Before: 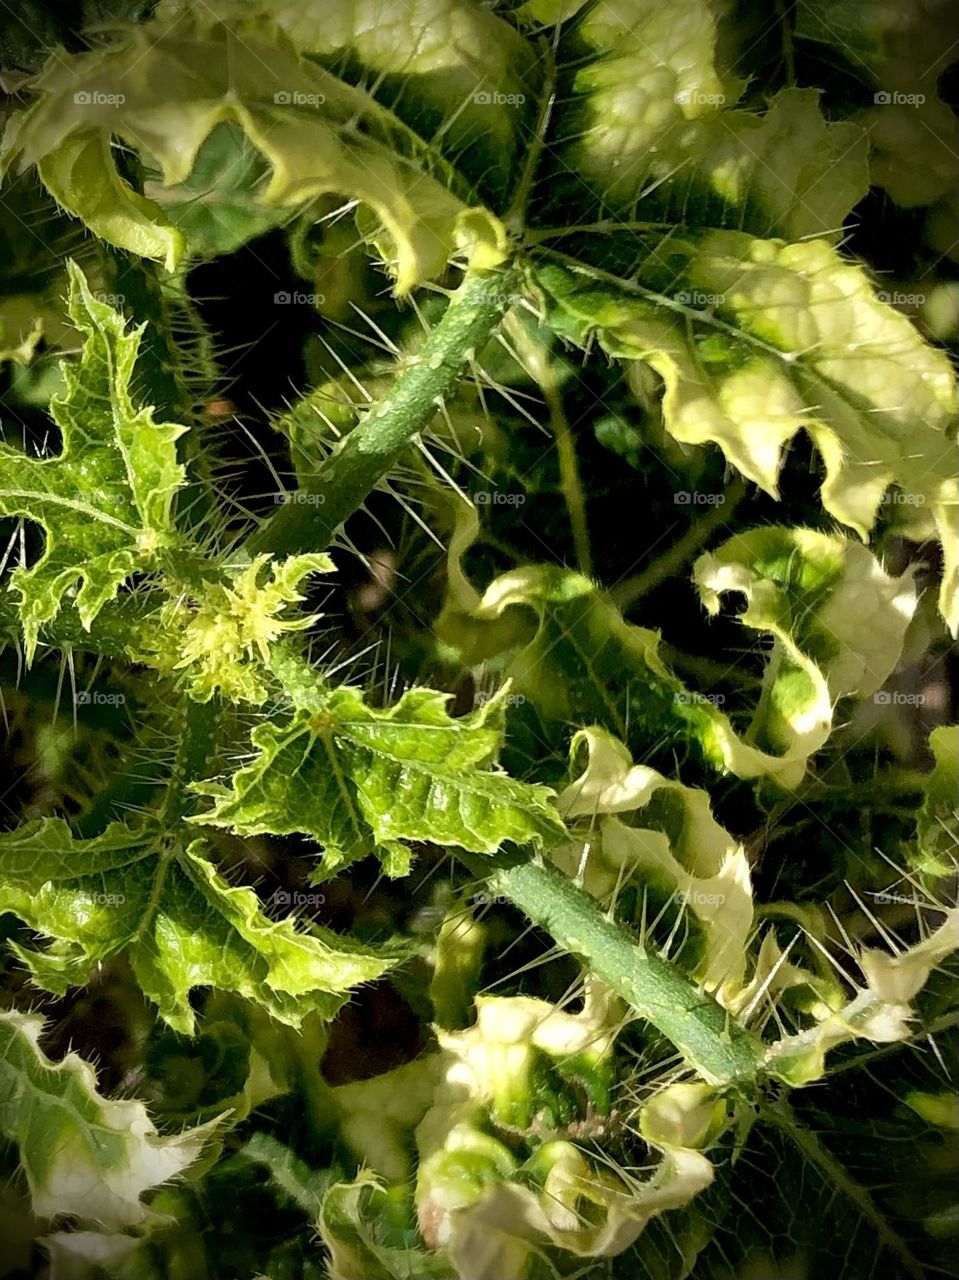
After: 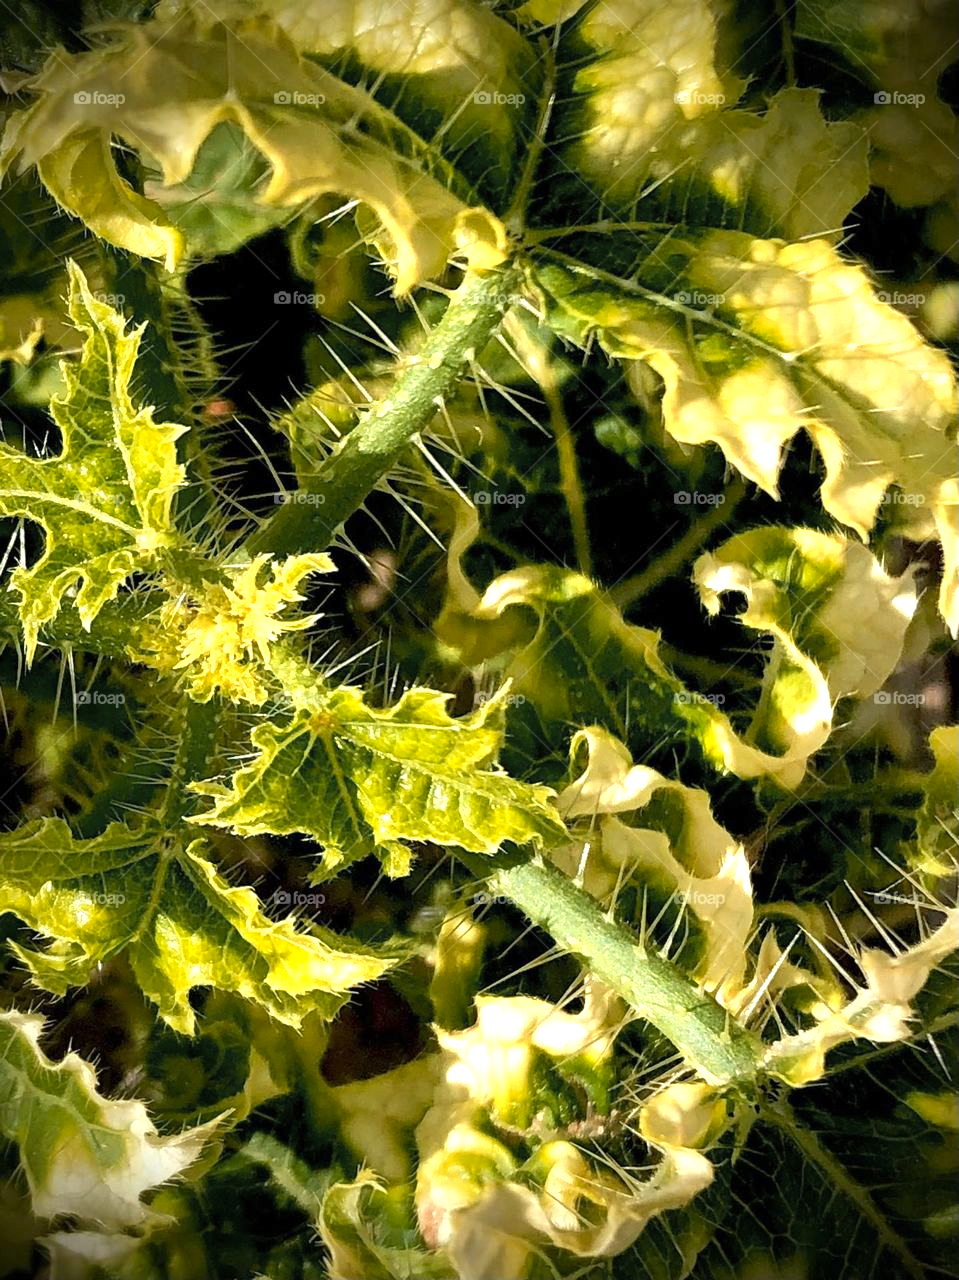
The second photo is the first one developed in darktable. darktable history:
exposure: exposure 0.605 EV, compensate highlight preservation false
color zones: curves: ch1 [(0.309, 0.524) (0.41, 0.329) (0.508, 0.509)]; ch2 [(0.25, 0.457) (0.75, 0.5)]
color correction: highlights b* 0.031
